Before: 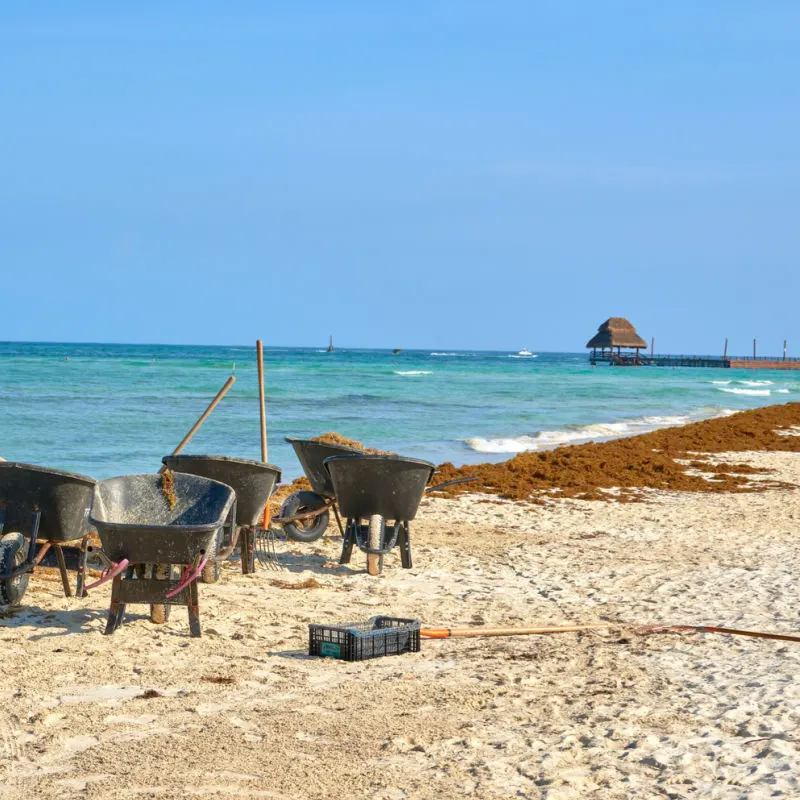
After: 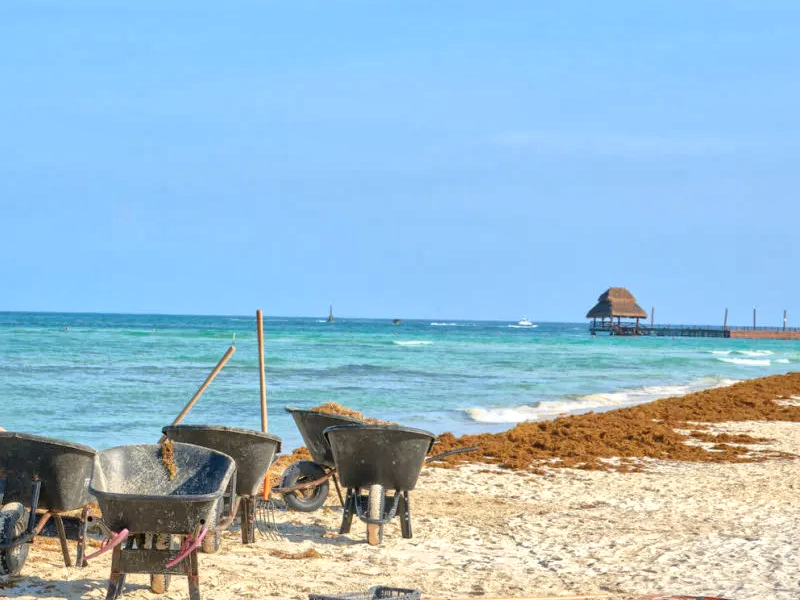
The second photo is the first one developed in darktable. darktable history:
crop: top 3.857%, bottom 21.132%
global tonemap: drago (1, 100), detail 1
